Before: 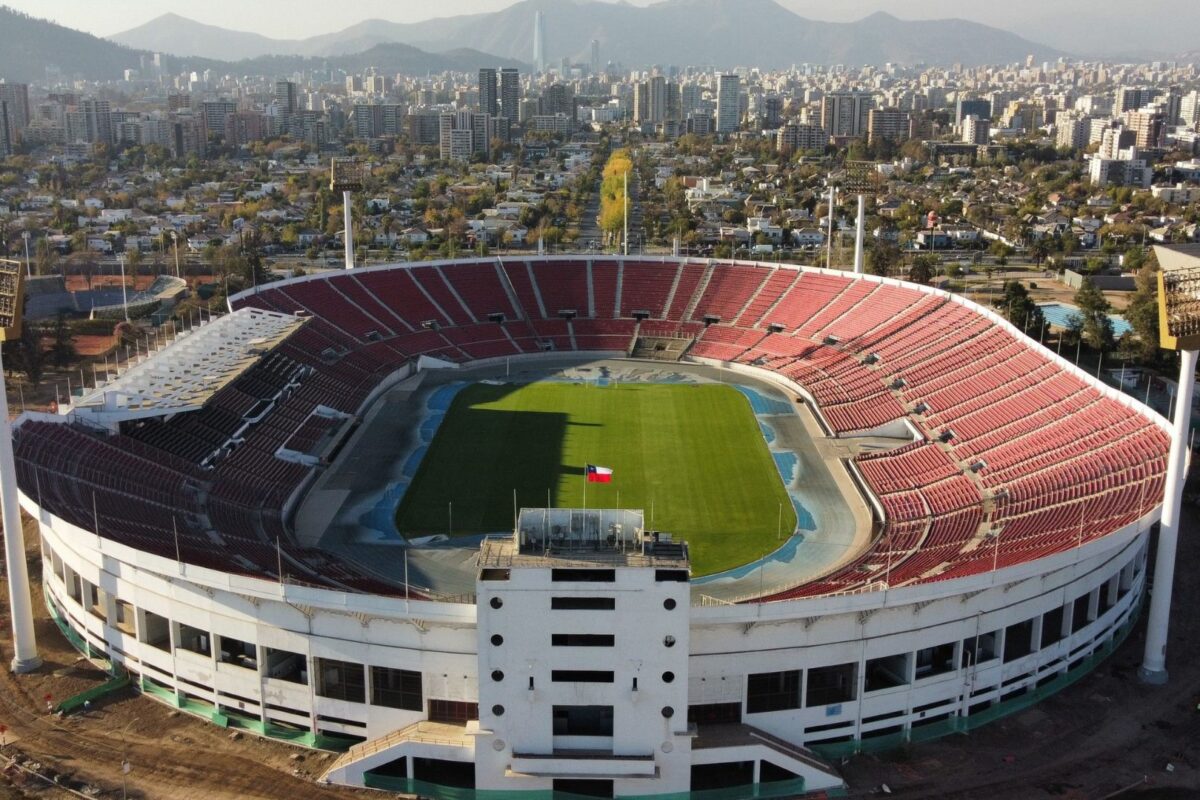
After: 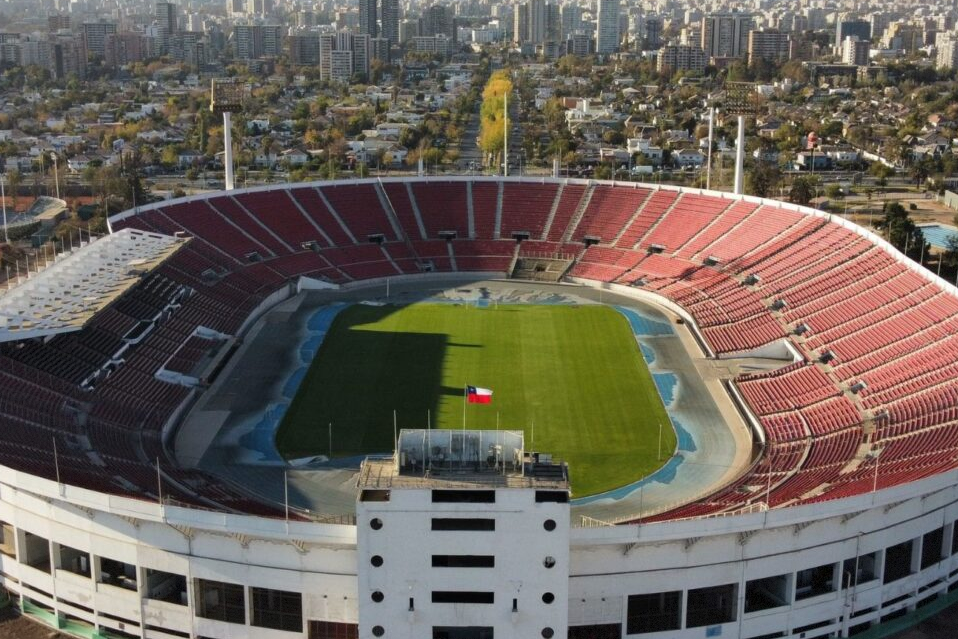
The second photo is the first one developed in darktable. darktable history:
vignetting: fall-off start 85%, fall-off radius 80%, brightness -0.182, saturation -0.3, width/height ratio 1.219, dithering 8-bit output, unbound false
crop and rotate: left 10.071%, top 10.071%, right 10.02%, bottom 10.02%
